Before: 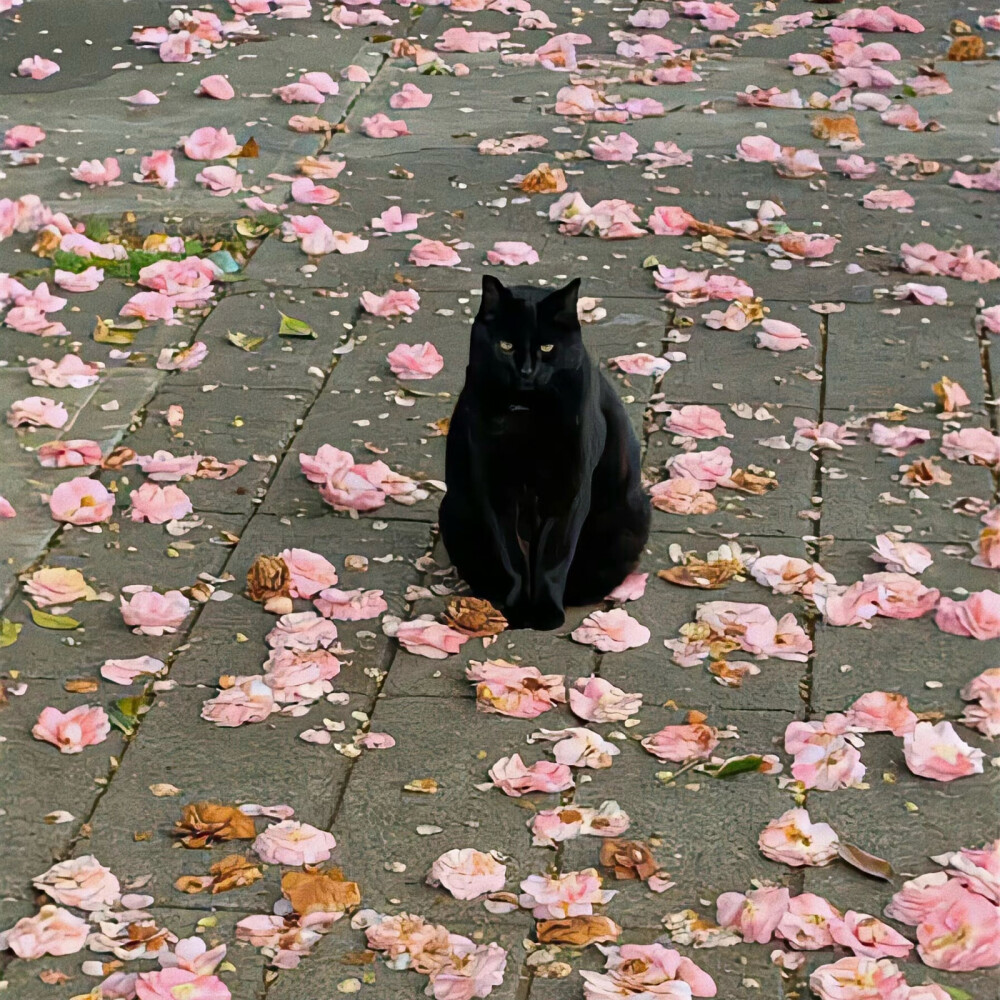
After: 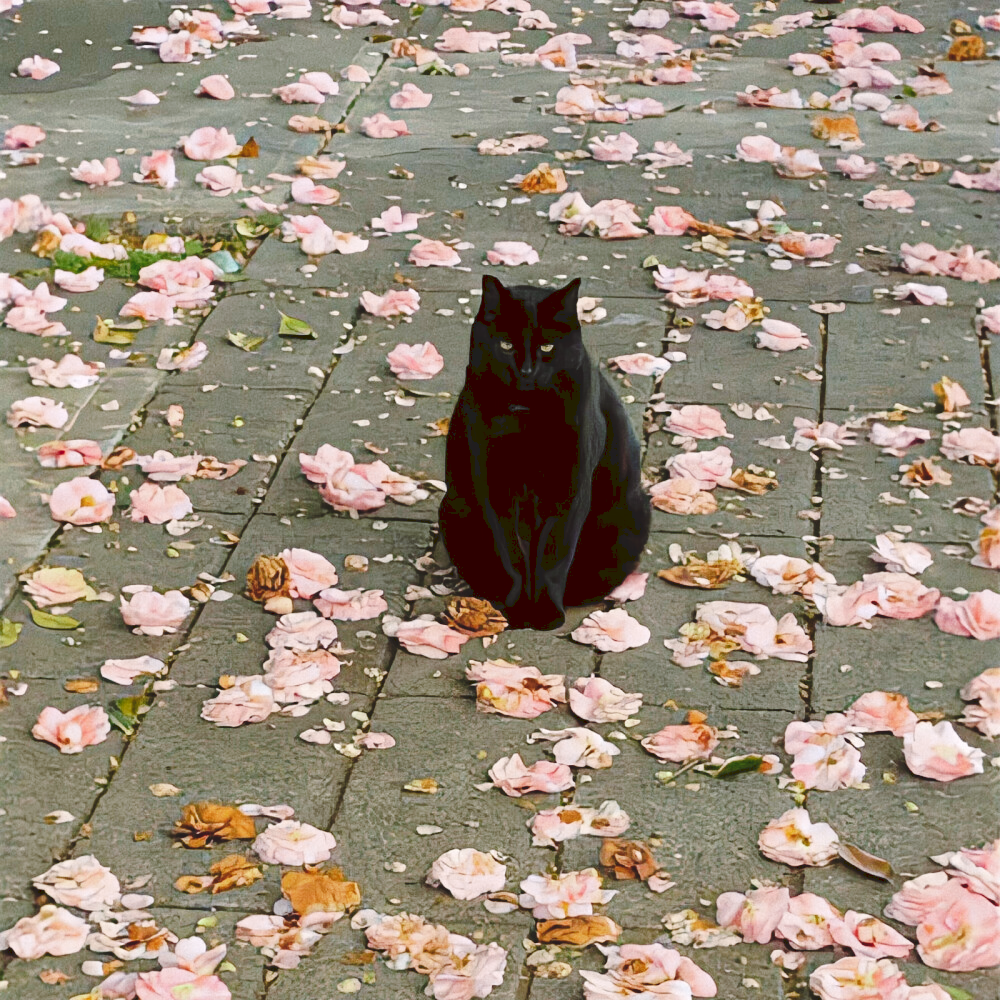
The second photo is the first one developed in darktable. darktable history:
tone curve: curves: ch0 [(0, 0) (0.003, 0.112) (0.011, 0.115) (0.025, 0.111) (0.044, 0.114) (0.069, 0.126) (0.1, 0.144) (0.136, 0.164) (0.177, 0.196) (0.224, 0.249) (0.277, 0.316) (0.335, 0.401) (0.399, 0.487) (0.468, 0.571) (0.543, 0.647) (0.623, 0.728) (0.709, 0.795) (0.801, 0.866) (0.898, 0.933) (1, 1)], preserve colors none
color look up table: target L [98.13, 91.35, 84.81, 74, 74.19, 78.51, 61.7, 56.83, 45.54, 52.75, 32.42, 16.88, 200.74, 102.65, 86.83, 73.1, 63.15, 60.44, 56.09, 56.05, 51.85, 47.94, 45.02, 39.12, 29.56, 28.73, 21.31, 2.647, 80.98, 84.94, 73.9, 62.7, 61.37, 61.85, 61.16, 68.45, 62.68, 37.96, 37.43, 39.03, 26, 30.87, 24.81, 2.292, 89.22, 71.1, 51.79, 48.82, 28.05], target a [-22.16, -21.8, -42.84, -32.13, -50.79, -19.83, -52.21, -8.423, -32.56, -8.513, -21.28, -15.99, 0, 0, 5.188, 18.98, 40.13, 24.62, 50.48, 25.35, 52.96, 25.49, 68.78, 57.57, 5.428, 0.707, 33.44, 18.42, 9.568, 19.81, 40.97, 41.31, 8.142, 57.38, 60.48, 14.92, 27.49, 52.67, 14.48, 40.56, 30.01, 22.92, 27.77, 16.37, -28.26, -6.48, -32.29, -7.22, -7.984], target b [35.09, 62.04, 13.23, 31.86, 31.23, 2.811, 52.27, 31.18, 41.8, 6.503, 36.53, 13.38, 0, -0.002, 11.52, 76.38, 54.23, 33.22, 60.07, 15.25, 32, 49.59, 31.48, 57.81, 15.02, 41.78, 36.22, 3.954, -0.615, -18.27, -33.98, 0.35, -12.65, -2.752, -23.53, -42.15, -52.33, -7.62, -30.67, -49.53, -2.602, -61.85, -38.64, -9.201, -19.53, -35.61, 3.942, -29.66, -9.854], num patches 49
